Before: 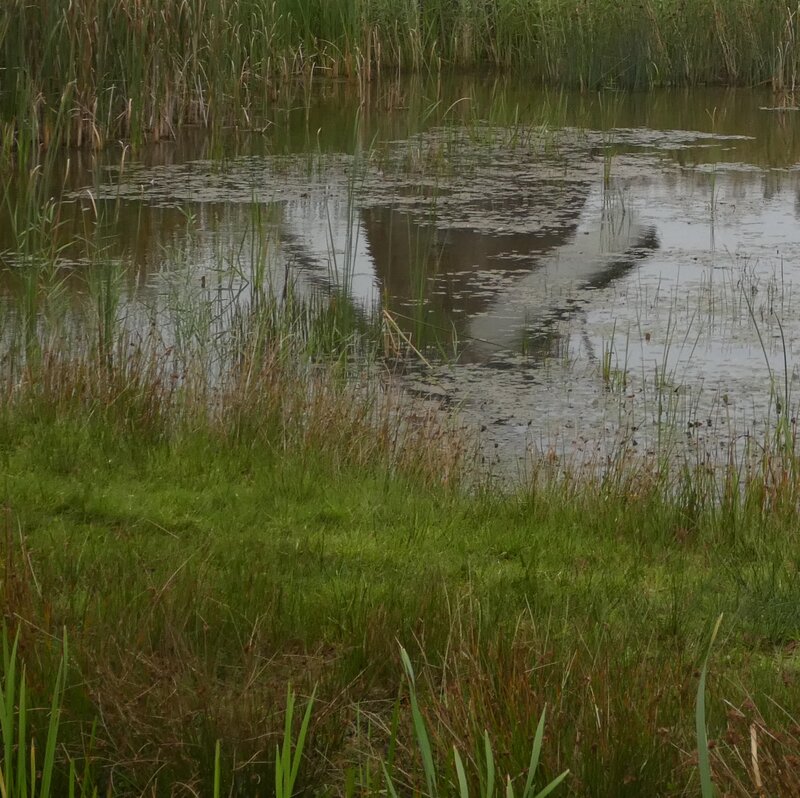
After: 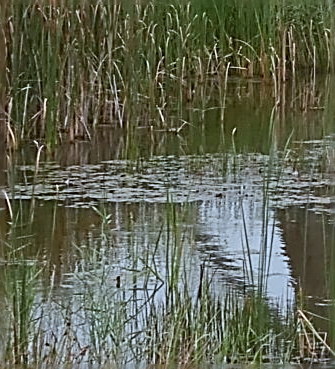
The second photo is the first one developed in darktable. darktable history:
crop and rotate: left 10.817%, top 0.062%, right 47.194%, bottom 53.626%
lowpass: radius 0.5, unbound 0
contrast brightness saturation: contrast 0.2, brightness 0.16, saturation 0.22
color zones: curves: ch0 [(0, 0.5) (0.143, 0.5) (0.286, 0.5) (0.429, 0.5) (0.571, 0.5) (0.714, 0.476) (0.857, 0.5) (1, 0.5)]; ch2 [(0, 0.5) (0.143, 0.5) (0.286, 0.5) (0.429, 0.5) (0.571, 0.5) (0.714, 0.487) (0.857, 0.5) (1, 0.5)]
sharpen: amount 2
color correction: highlights a* -2.24, highlights b* -18.1
